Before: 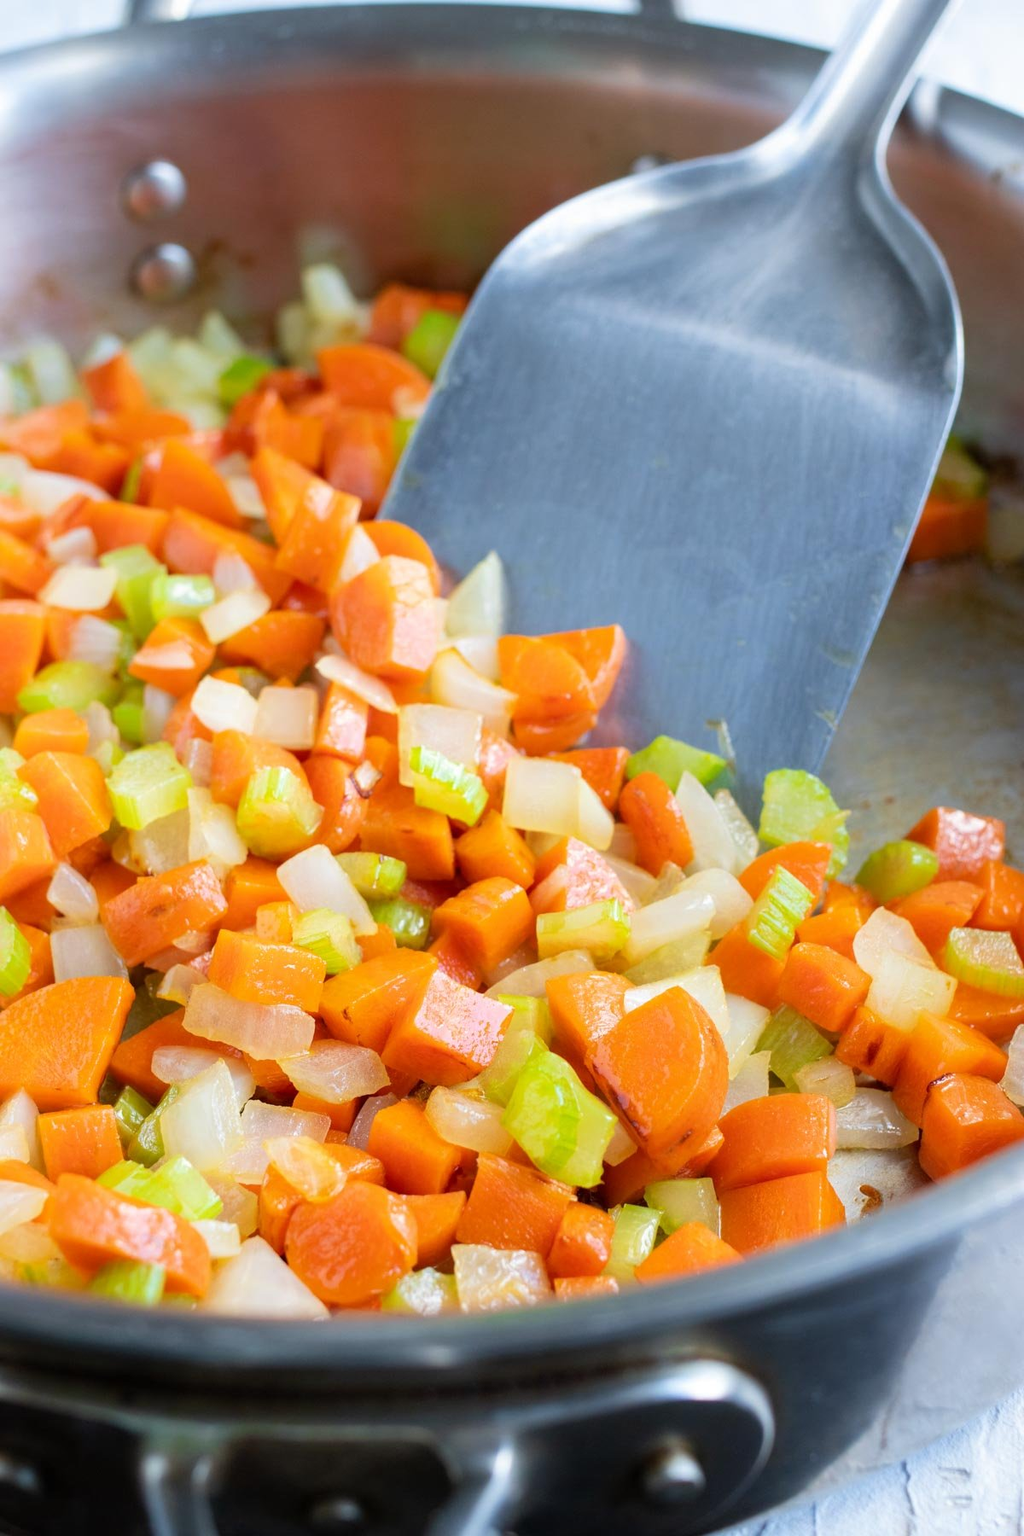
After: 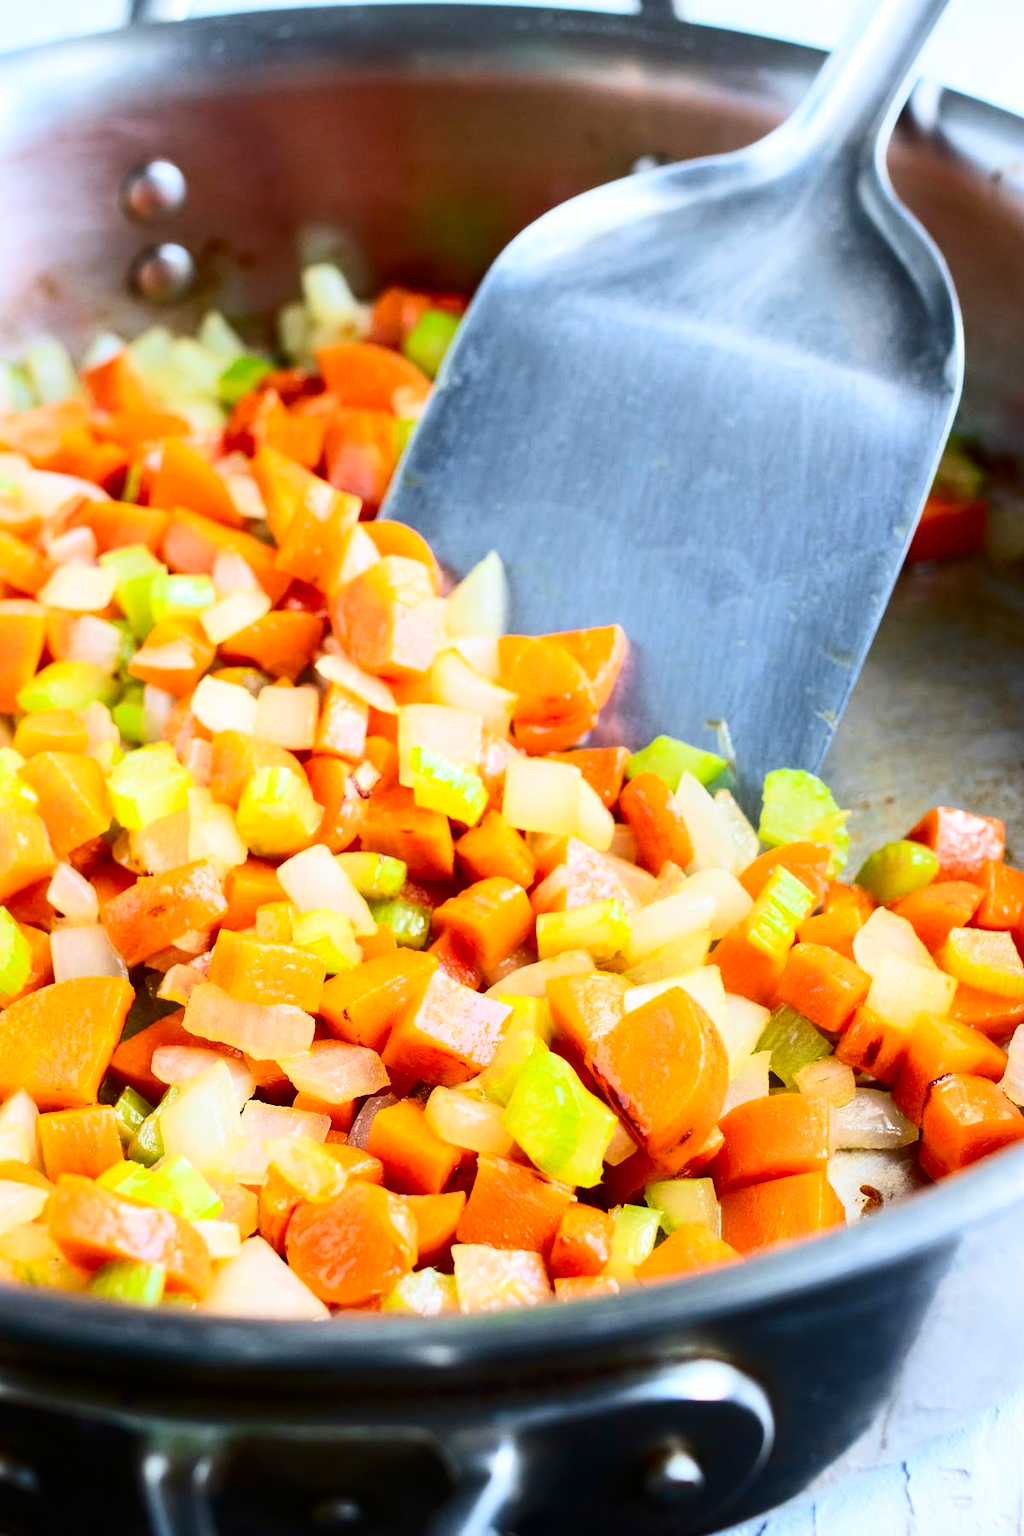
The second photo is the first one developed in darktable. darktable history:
contrast brightness saturation: contrast 0.397, brightness 0.045, saturation 0.251
